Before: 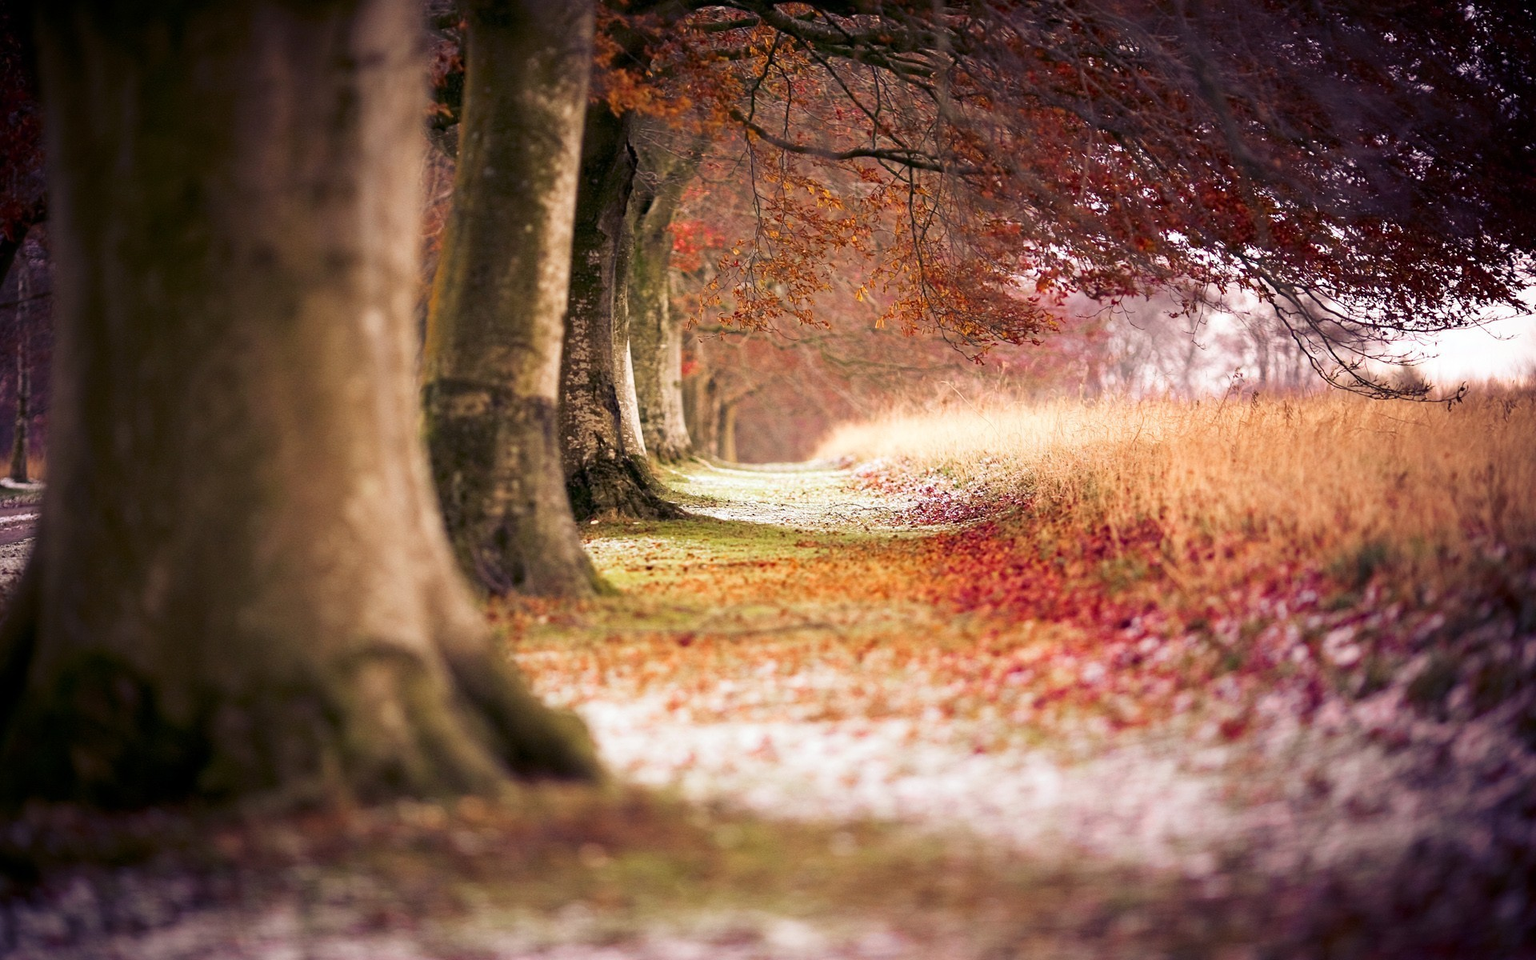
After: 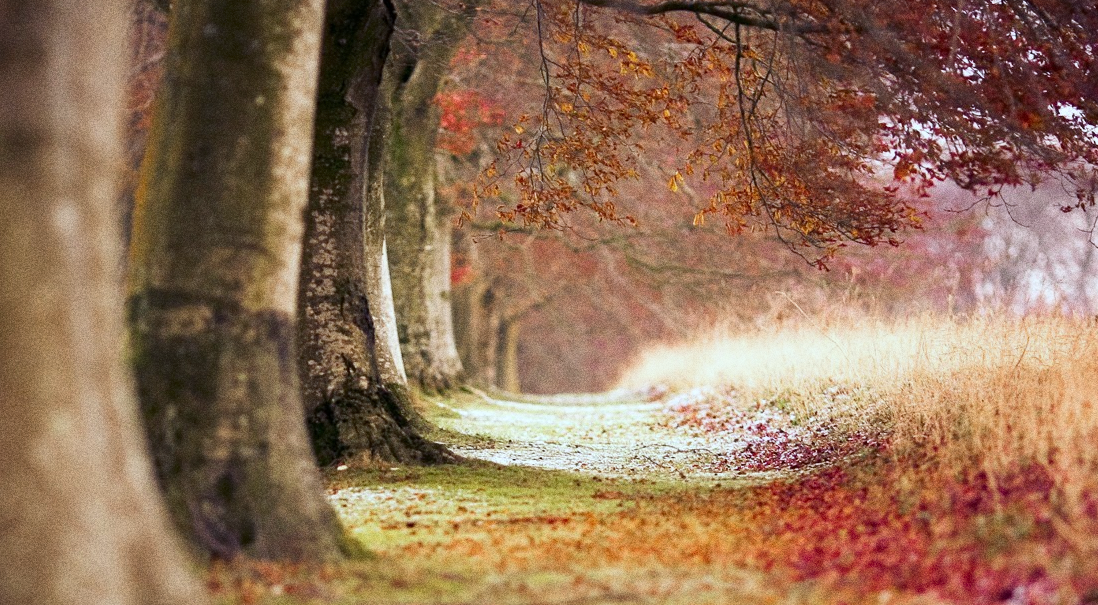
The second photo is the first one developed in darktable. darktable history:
crop: left 20.932%, top 15.471%, right 21.848%, bottom 34.081%
white balance: red 0.925, blue 1.046
grain: coarseness 0.09 ISO, strength 40%
